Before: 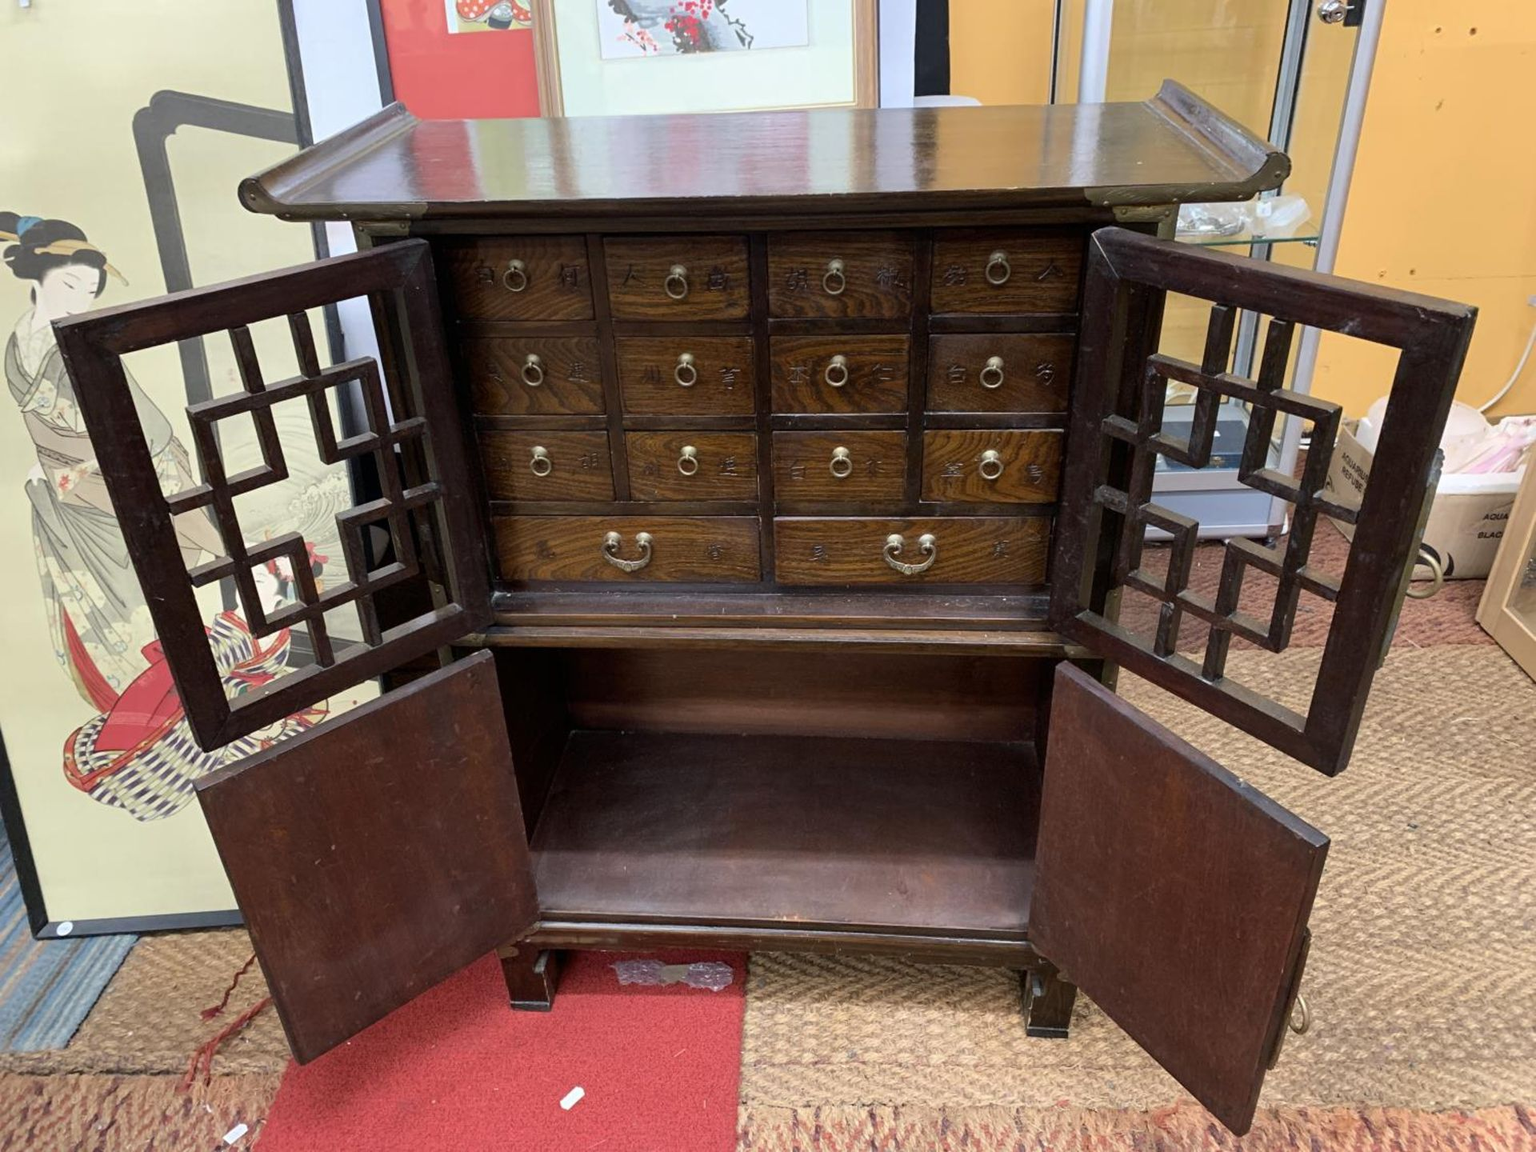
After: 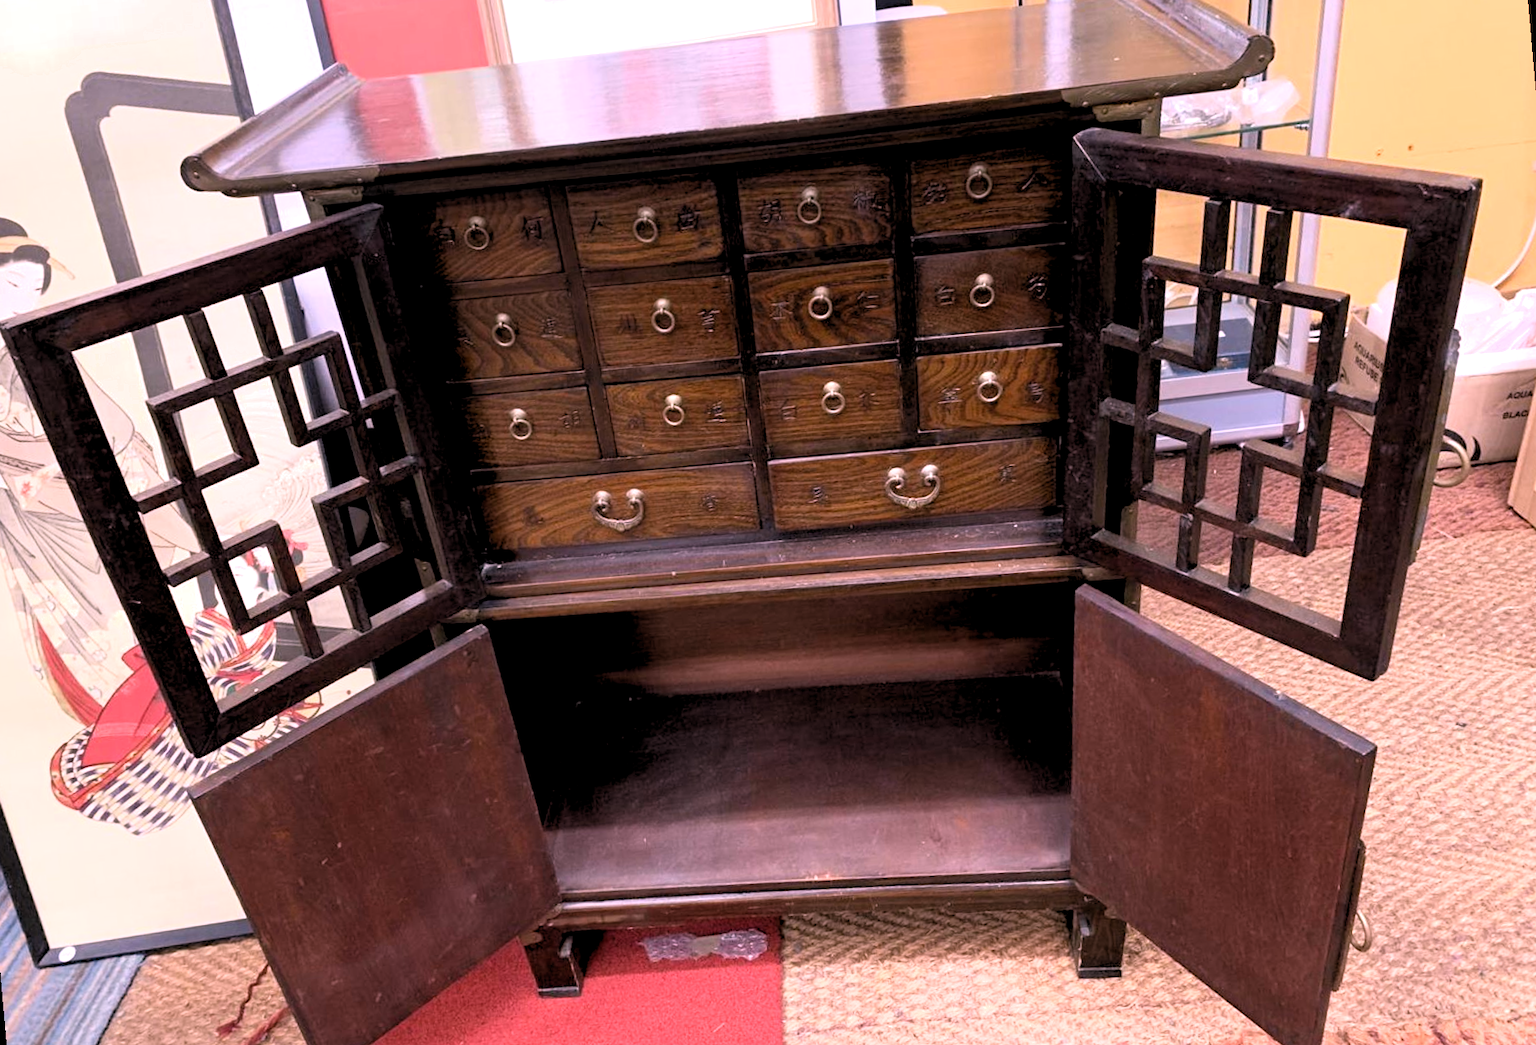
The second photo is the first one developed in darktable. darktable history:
rotate and perspective: rotation -5°, crop left 0.05, crop right 0.952, crop top 0.11, crop bottom 0.89
rgb levels: levels [[0.01, 0.419, 0.839], [0, 0.5, 1], [0, 0.5, 1]]
white balance: red 1.188, blue 1.11
shadows and highlights: shadows 0, highlights 40
